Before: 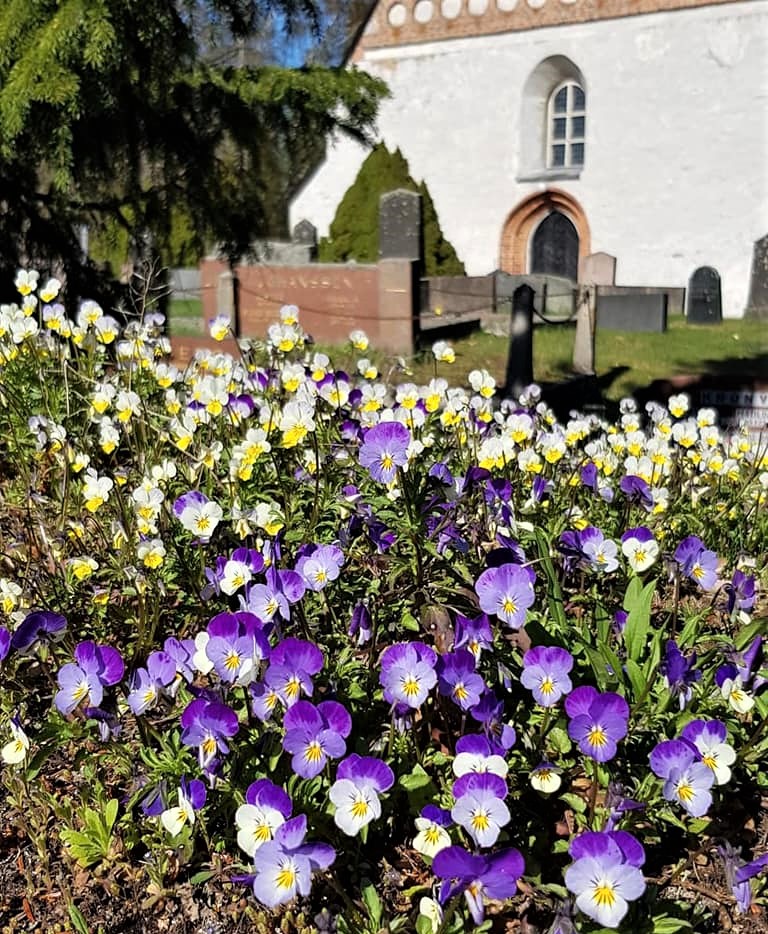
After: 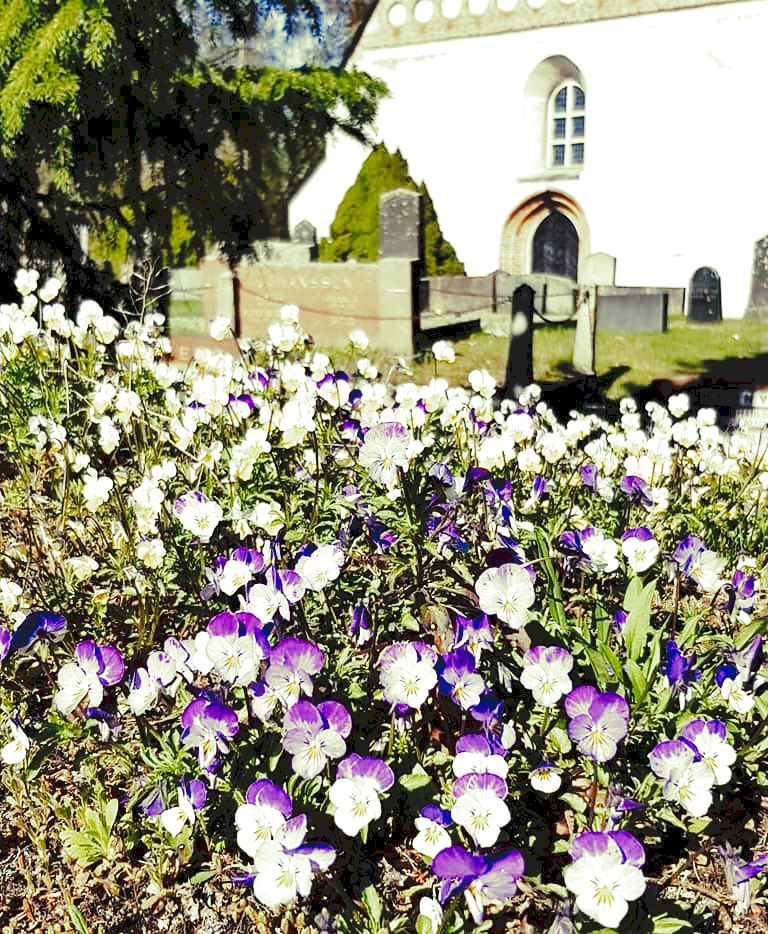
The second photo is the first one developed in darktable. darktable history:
exposure: black level correction 0.001, exposure 0.5 EV, compensate exposure bias true, compensate highlight preservation false
levels: levels [0, 0.492, 0.984]
split-toning: shadows › hue 290.82°, shadows › saturation 0.34, highlights › saturation 0.38, balance 0, compress 50%
tone curve: curves: ch0 [(0, 0) (0.003, 0.117) (0.011, 0.115) (0.025, 0.116) (0.044, 0.116) (0.069, 0.112) (0.1, 0.113) (0.136, 0.127) (0.177, 0.148) (0.224, 0.191) (0.277, 0.249) (0.335, 0.363) (0.399, 0.479) (0.468, 0.589) (0.543, 0.664) (0.623, 0.733) (0.709, 0.799) (0.801, 0.852) (0.898, 0.914) (1, 1)], preserve colors none
